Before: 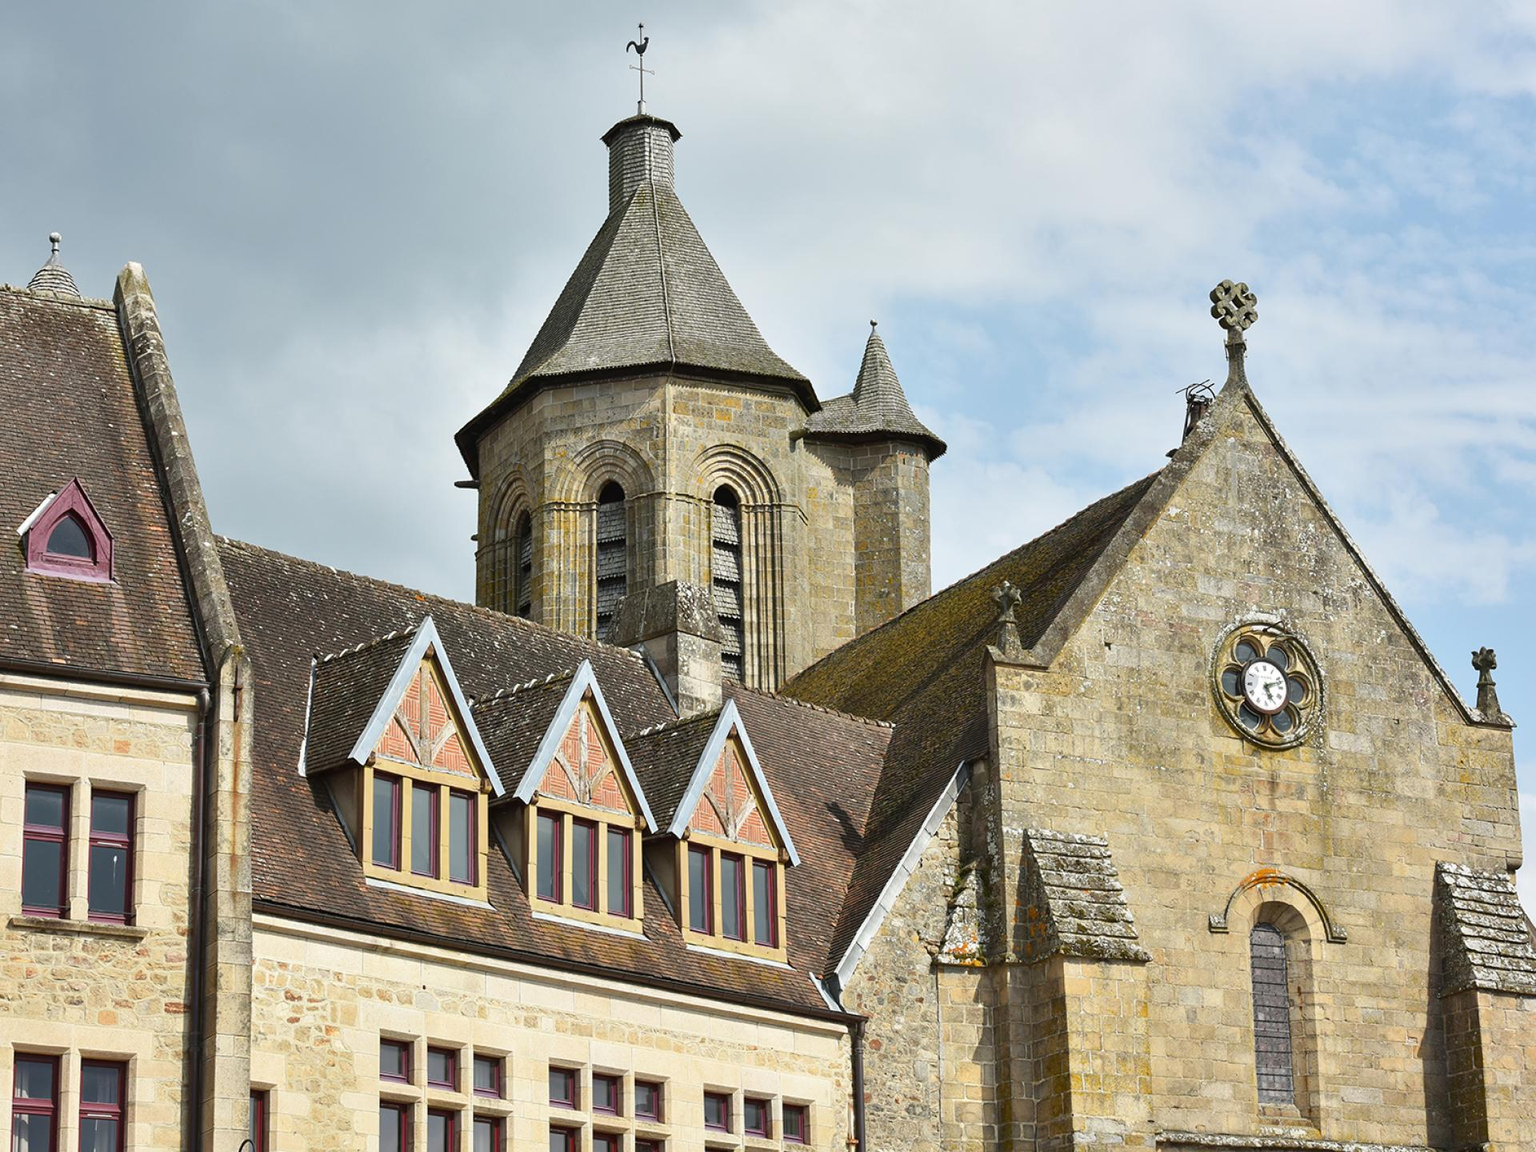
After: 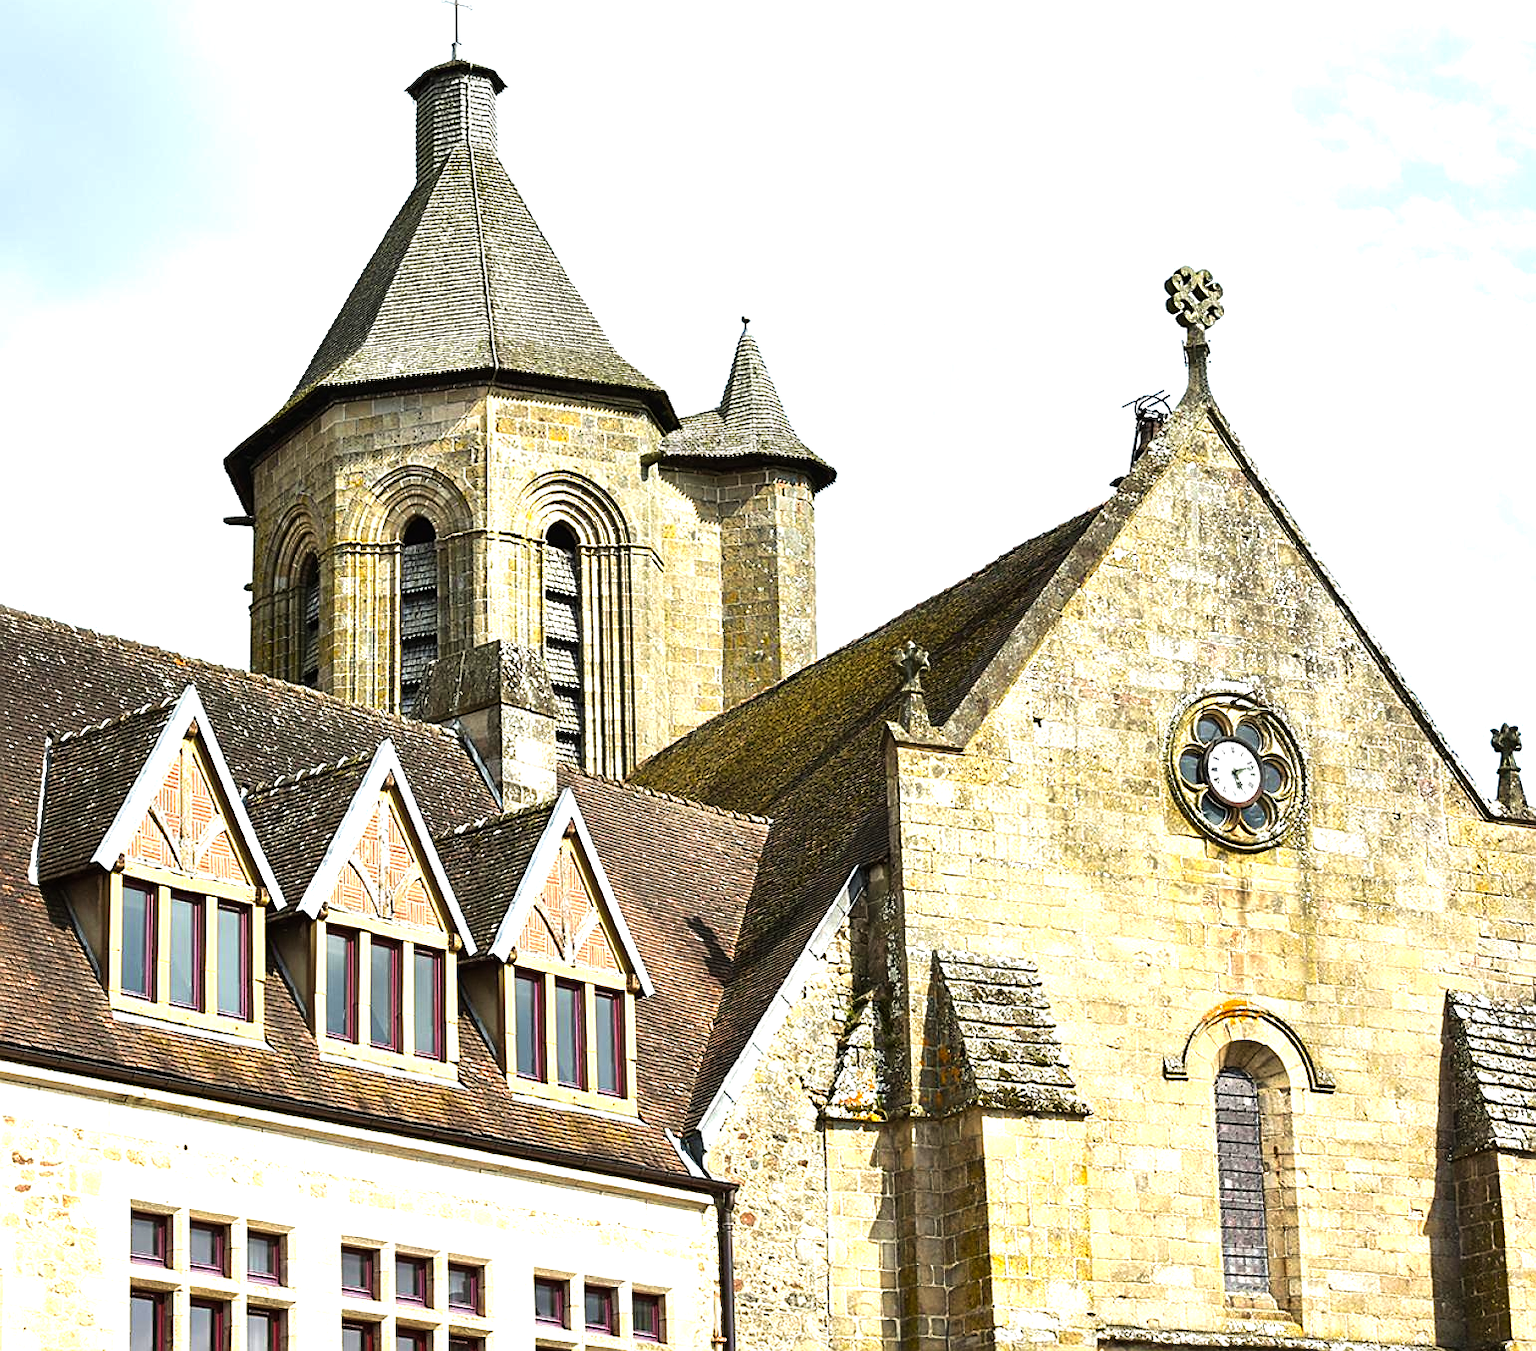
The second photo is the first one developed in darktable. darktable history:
color balance rgb: shadows lift › luminance -10%, power › luminance -9%, linear chroma grading › global chroma 10%, global vibrance 10%, contrast 15%, saturation formula JzAzBz (2021)
exposure: exposure 0.785 EV, compensate highlight preservation false
velvia: on, module defaults
crop and rotate: left 17.959%, top 5.771%, right 1.742%
sharpen: on, module defaults
